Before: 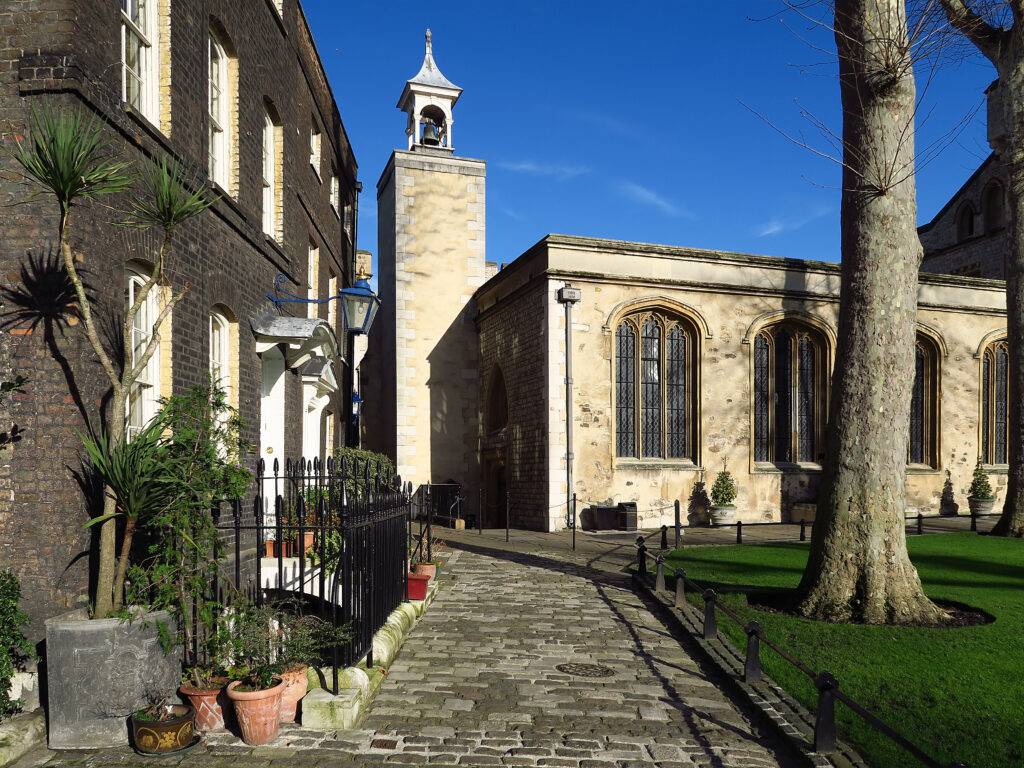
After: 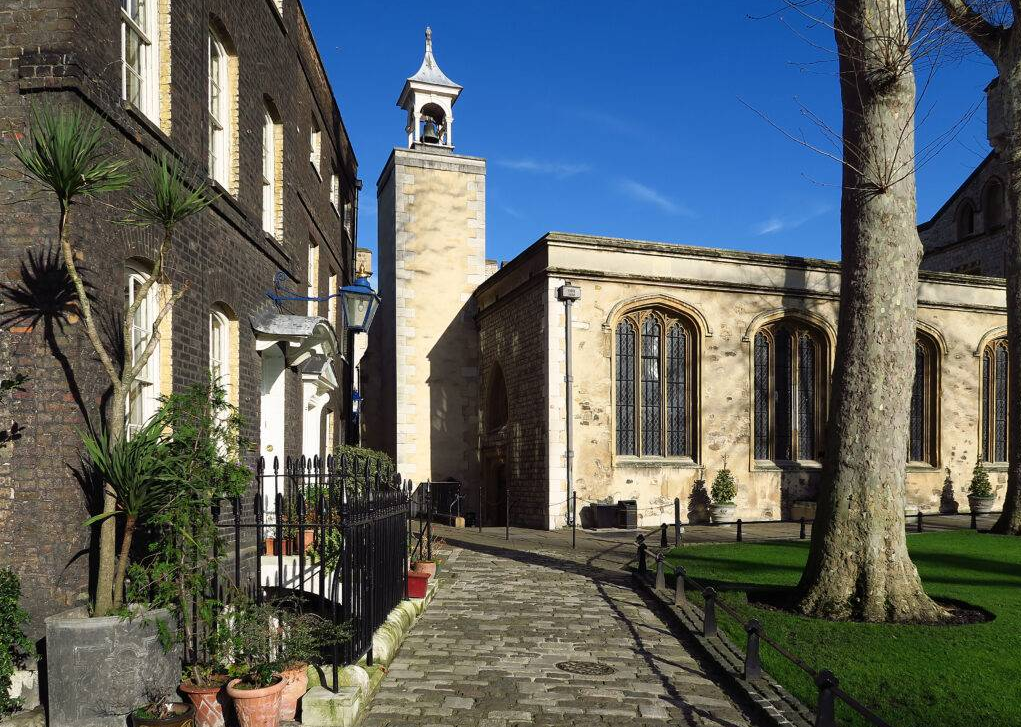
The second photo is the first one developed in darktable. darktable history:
crop: top 0.261%, right 0.255%, bottom 5.021%
